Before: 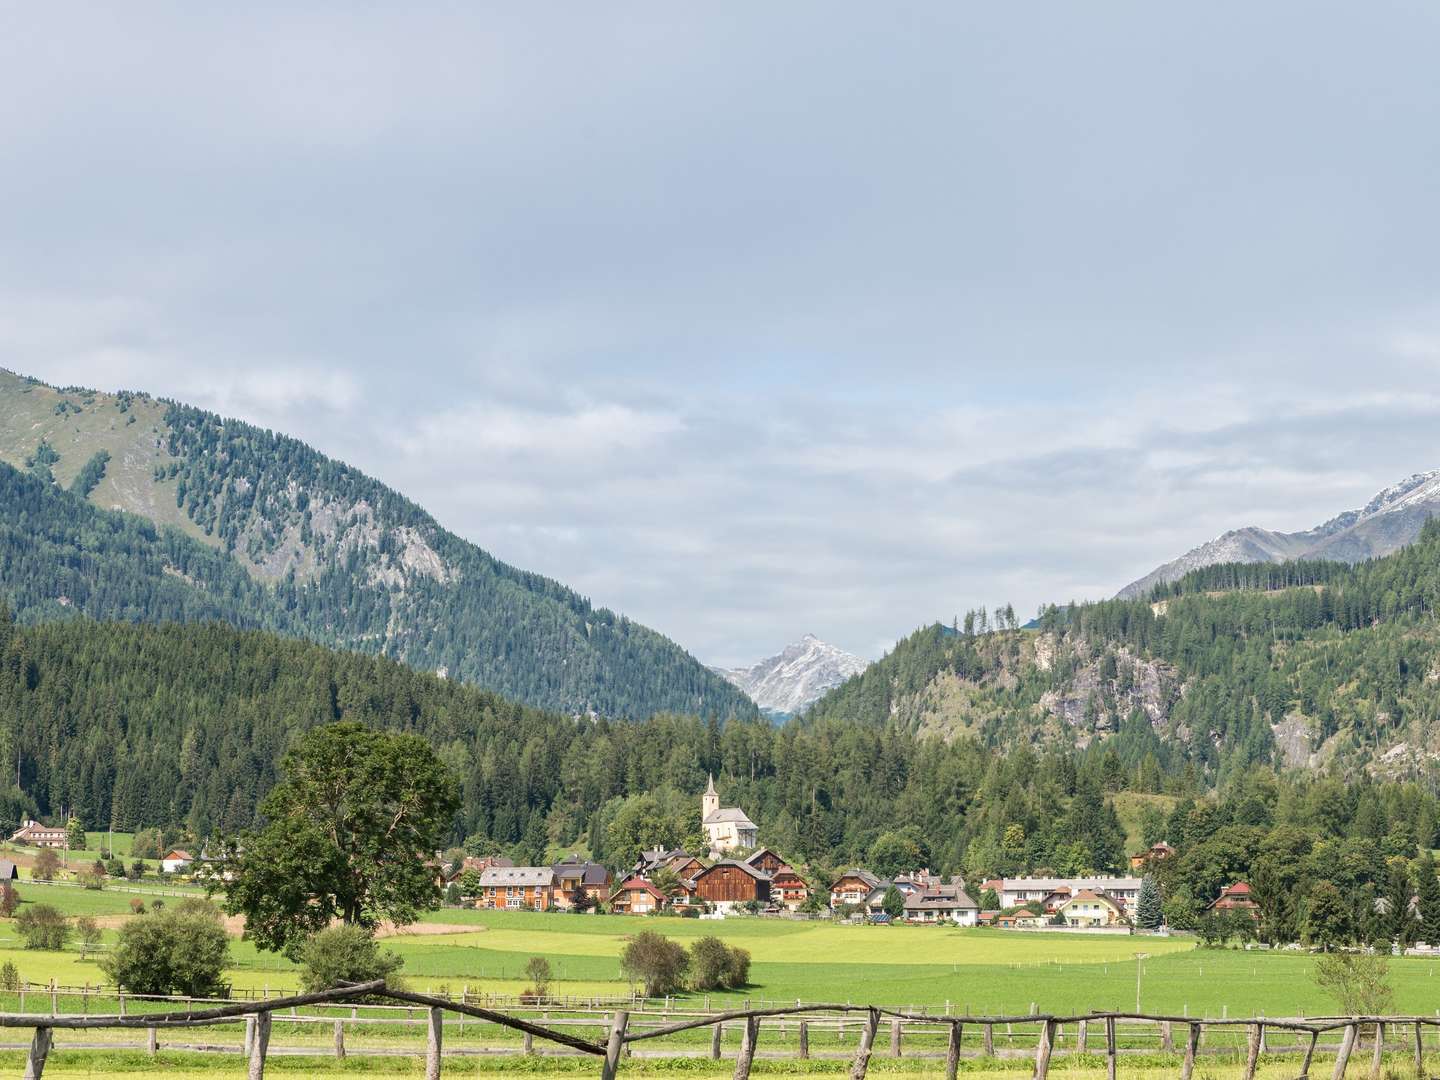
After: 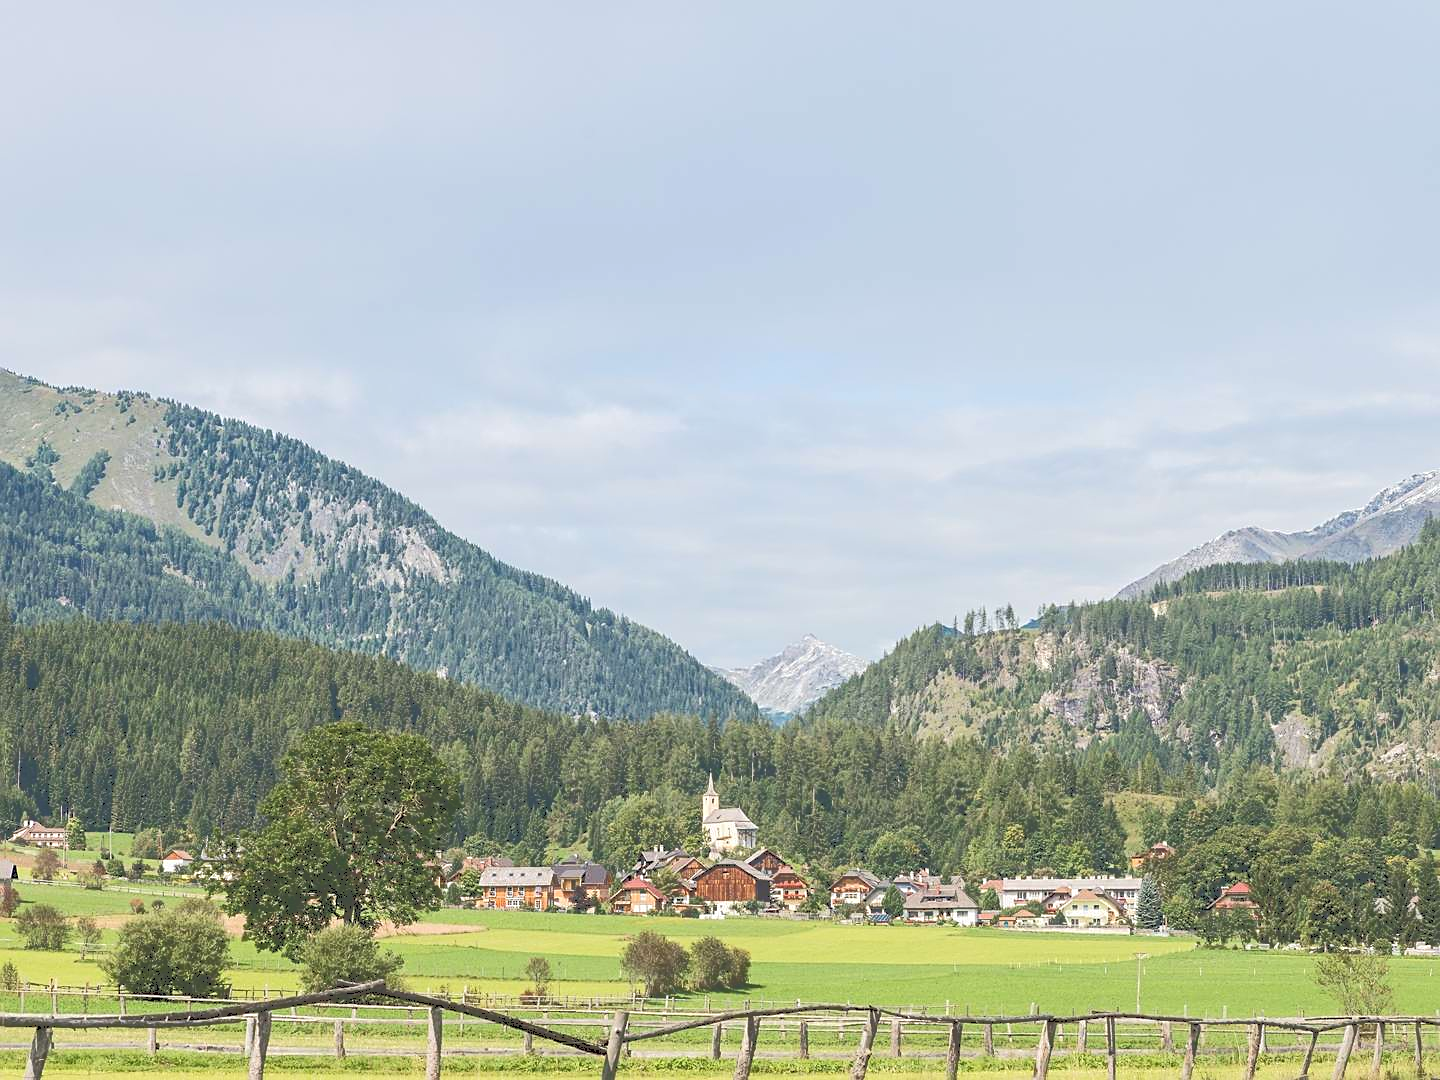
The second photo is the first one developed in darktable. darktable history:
tone curve: curves: ch0 [(0, 0) (0.003, 0.299) (0.011, 0.299) (0.025, 0.299) (0.044, 0.299) (0.069, 0.3) (0.1, 0.306) (0.136, 0.316) (0.177, 0.326) (0.224, 0.338) (0.277, 0.366) (0.335, 0.406) (0.399, 0.462) (0.468, 0.533) (0.543, 0.607) (0.623, 0.7) (0.709, 0.775) (0.801, 0.843) (0.898, 0.903) (1, 1)], color space Lab, independent channels, preserve colors none
sharpen: on, module defaults
